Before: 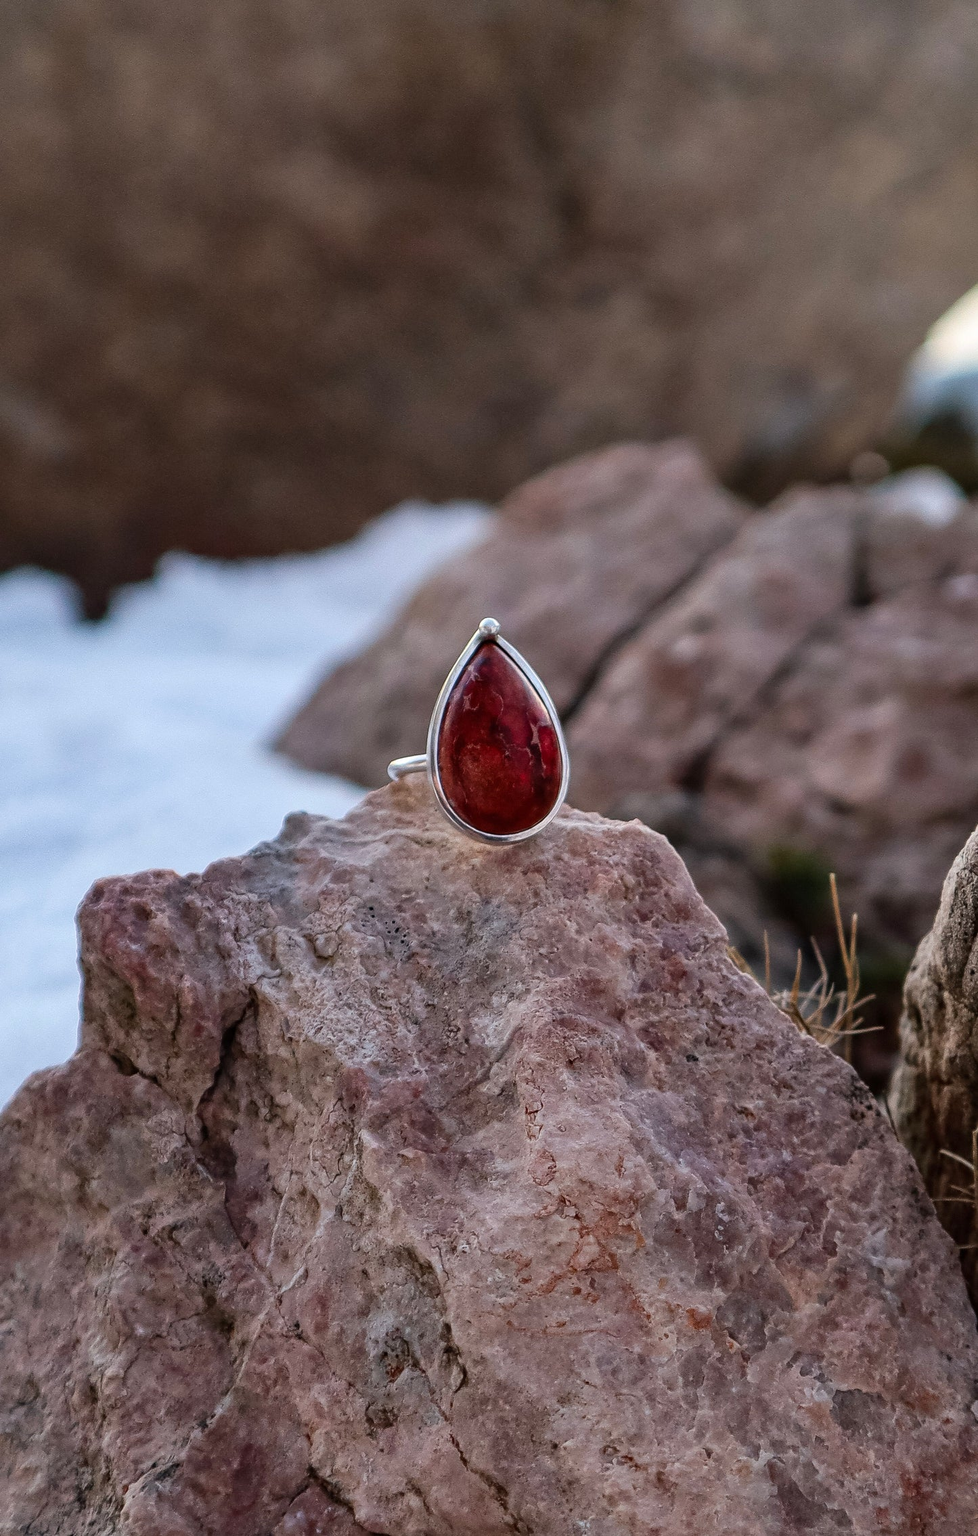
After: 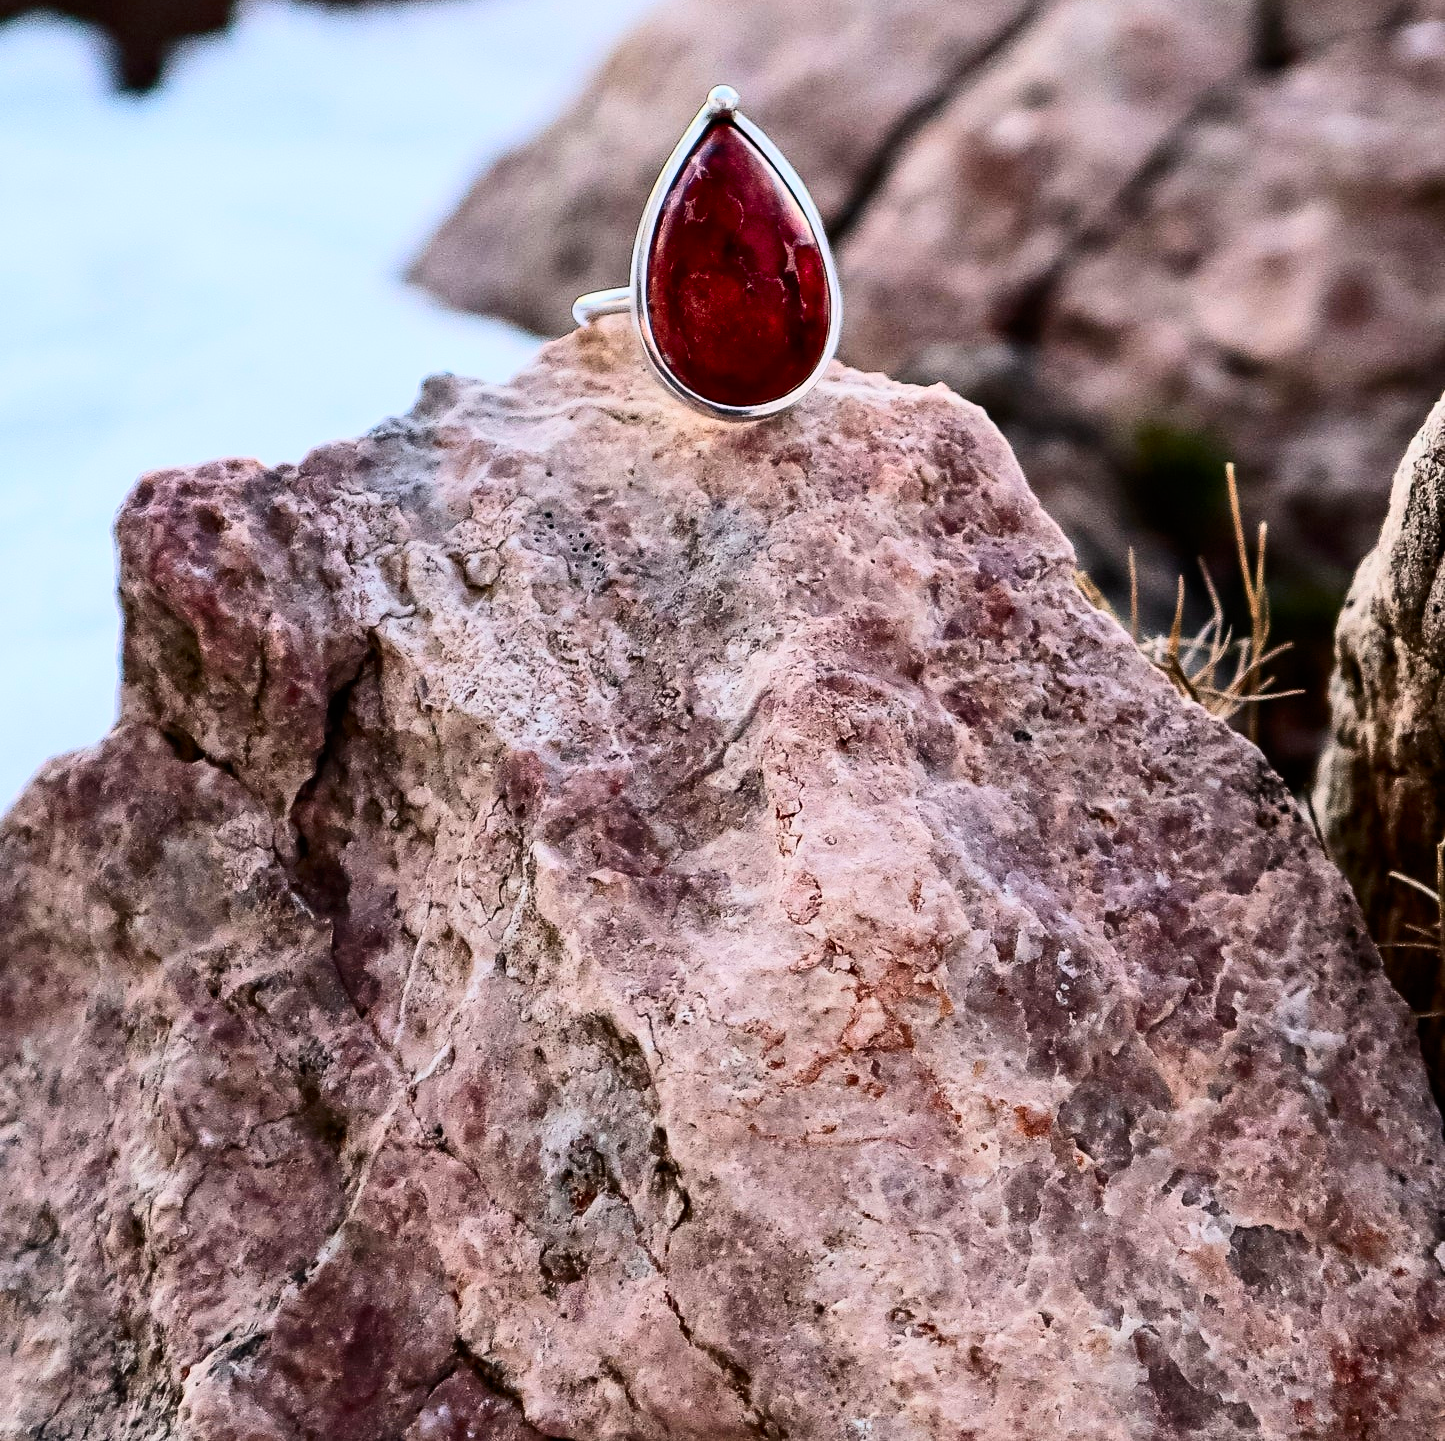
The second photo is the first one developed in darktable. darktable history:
color correction: highlights b* 0.002
filmic rgb: black relative exposure -7.65 EV, white relative exposure 4.56 EV, threshold 2.97 EV, hardness 3.61, color science v6 (2022), enable highlight reconstruction true
crop and rotate: top 36.46%
contrast brightness saturation: contrast 0.404, brightness 0.098, saturation 0.207
exposure: exposure 0.551 EV, compensate exposure bias true, compensate highlight preservation false
